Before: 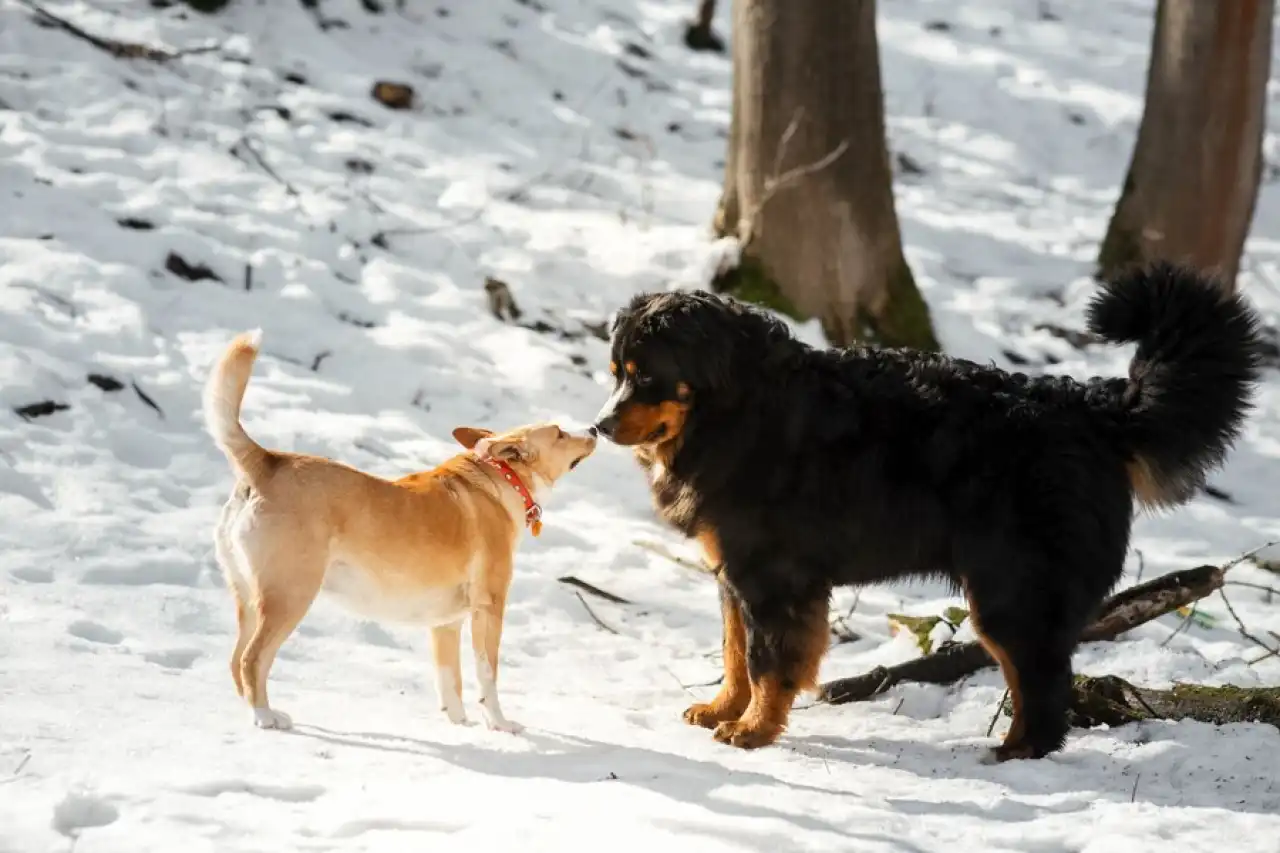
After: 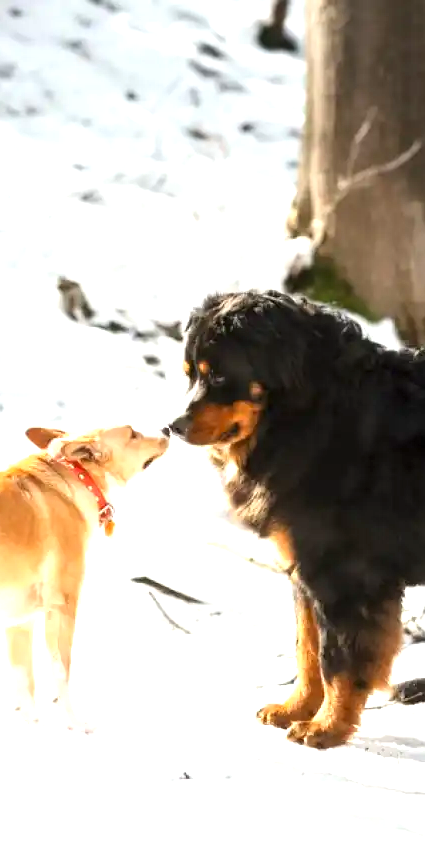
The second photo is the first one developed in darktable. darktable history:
crop: left 33.36%, right 33.36%
exposure: exposure 1 EV, compensate highlight preservation false
